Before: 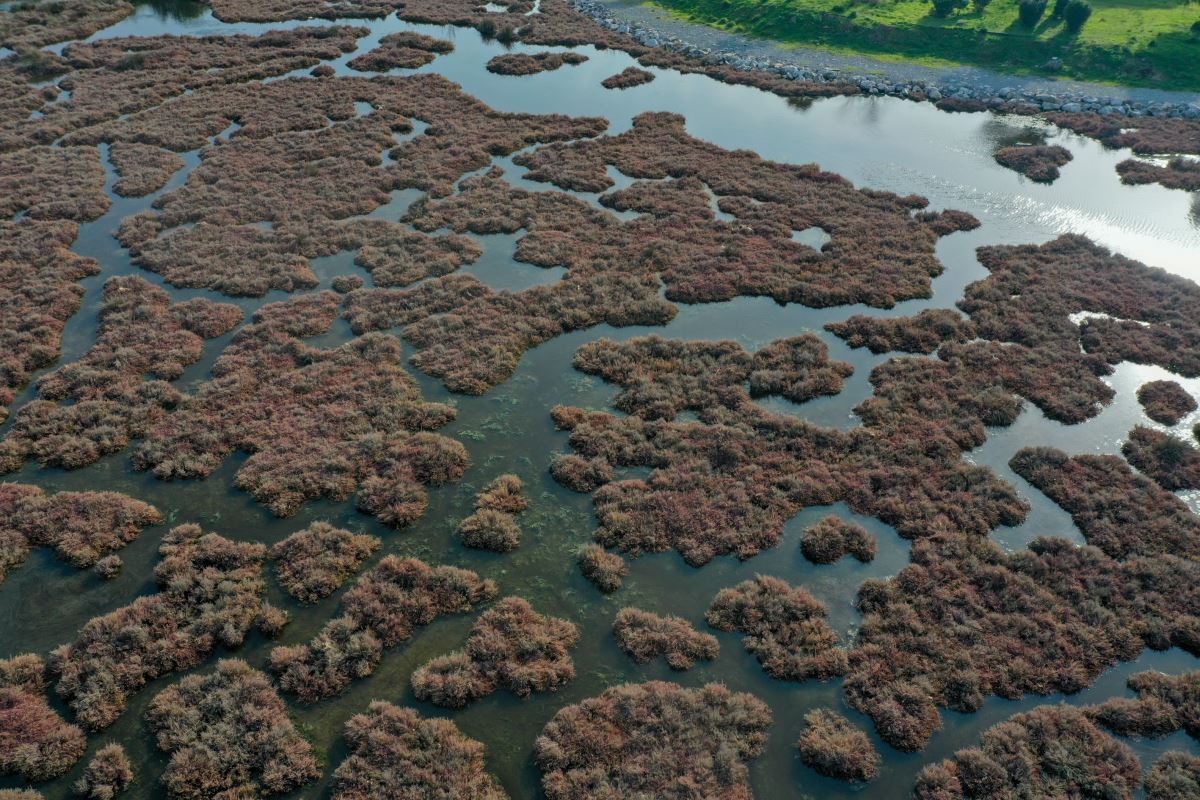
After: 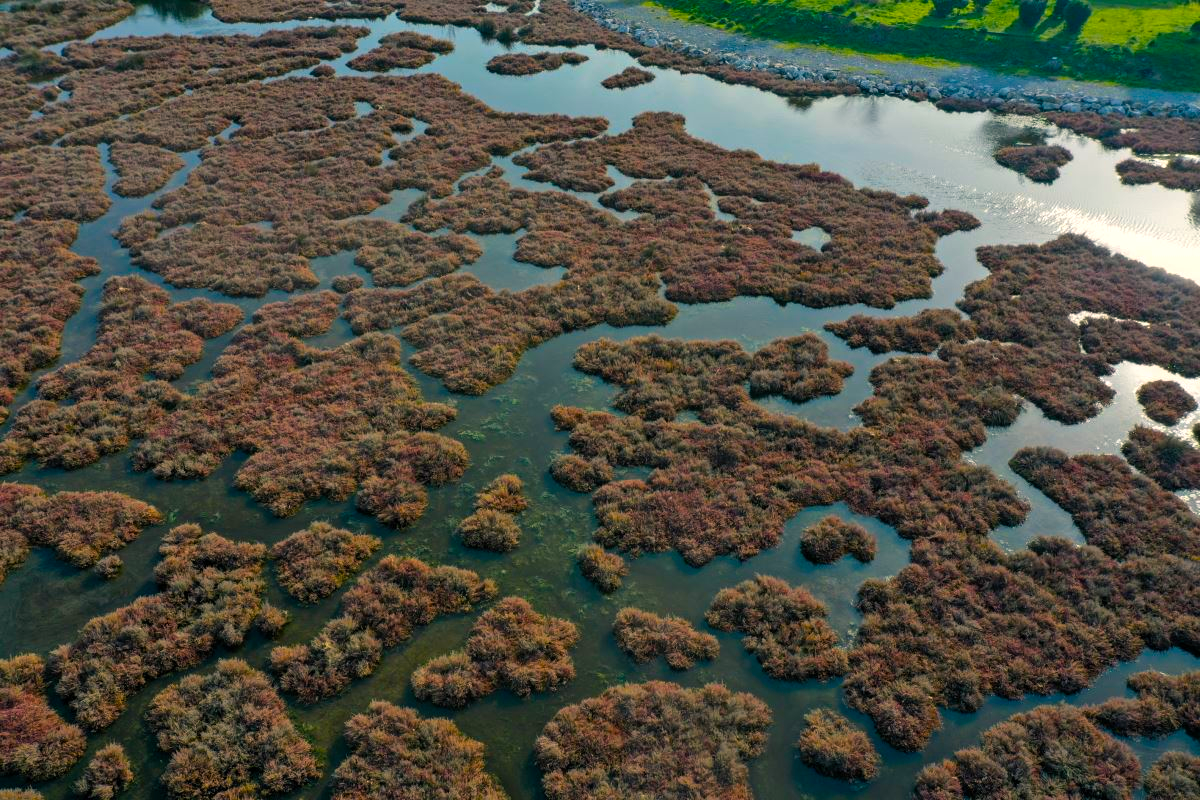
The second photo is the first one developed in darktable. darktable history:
color balance rgb: highlights gain › chroma 3.086%, highlights gain › hue 54.42°, perceptual saturation grading › global saturation 38.915%, global vibrance 30.273%, contrast 10.403%
